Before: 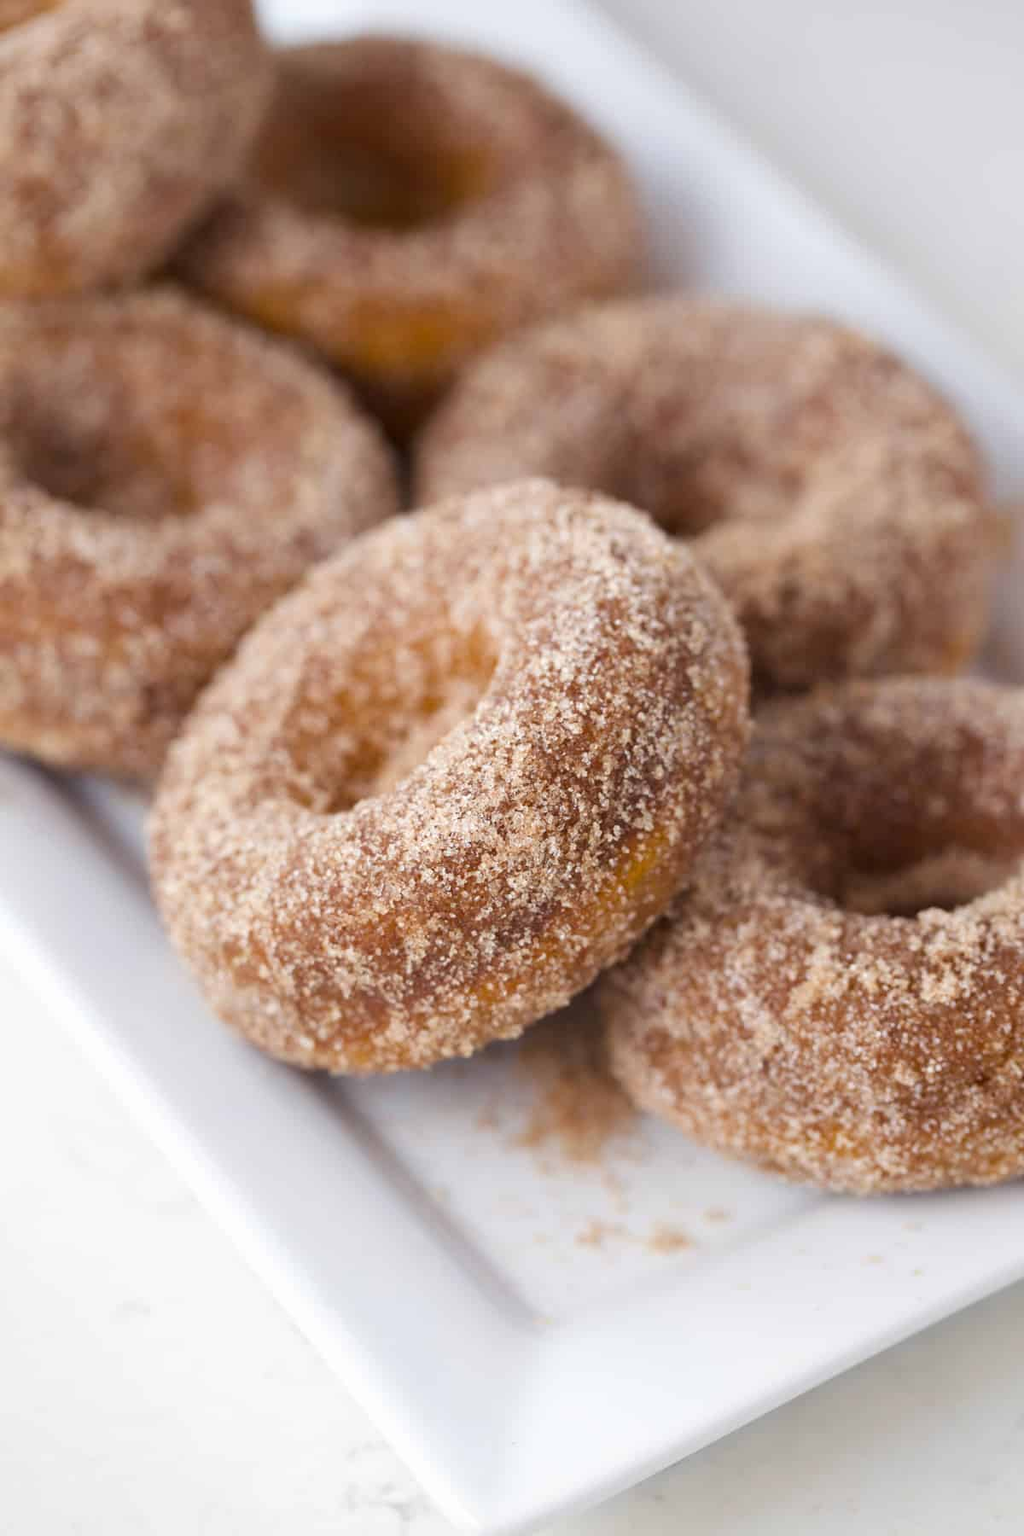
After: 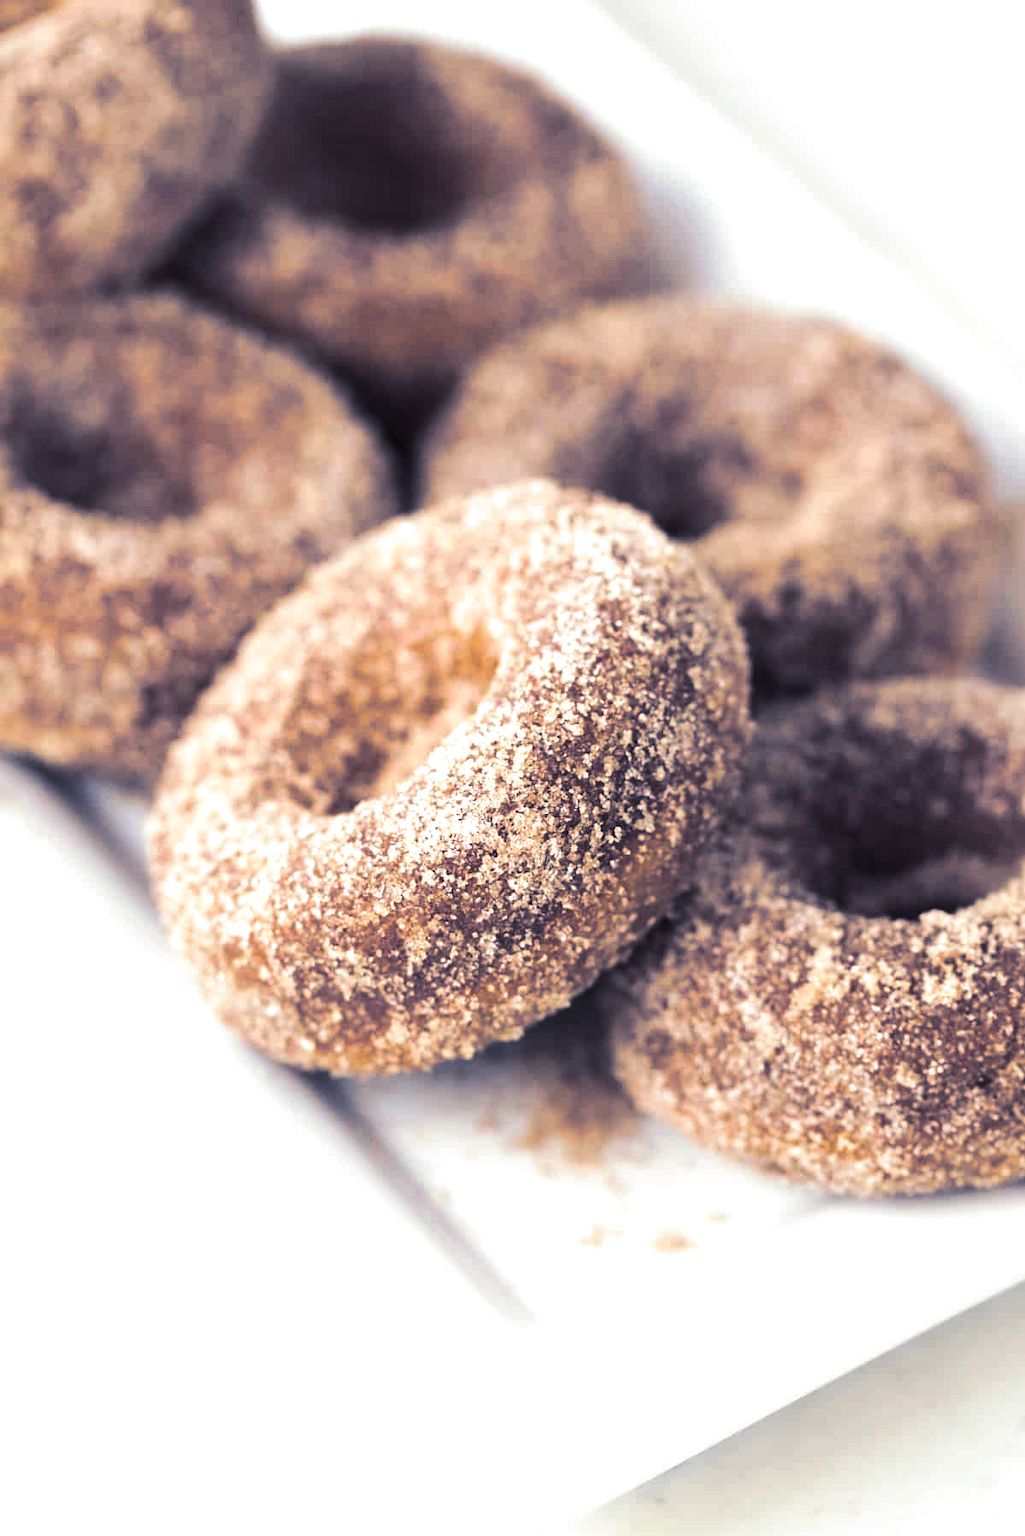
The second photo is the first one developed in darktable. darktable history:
tone equalizer: -8 EV -0.75 EV, -7 EV -0.7 EV, -6 EV -0.6 EV, -5 EV -0.4 EV, -3 EV 0.4 EV, -2 EV 0.6 EV, -1 EV 0.7 EV, +0 EV 0.75 EV, edges refinement/feathering 500, mask exposure compensation -1.57 EV, preserve details no
split-toning: shadows › hue 230.4°
crop: top 0.05%, bottom 0.098%
